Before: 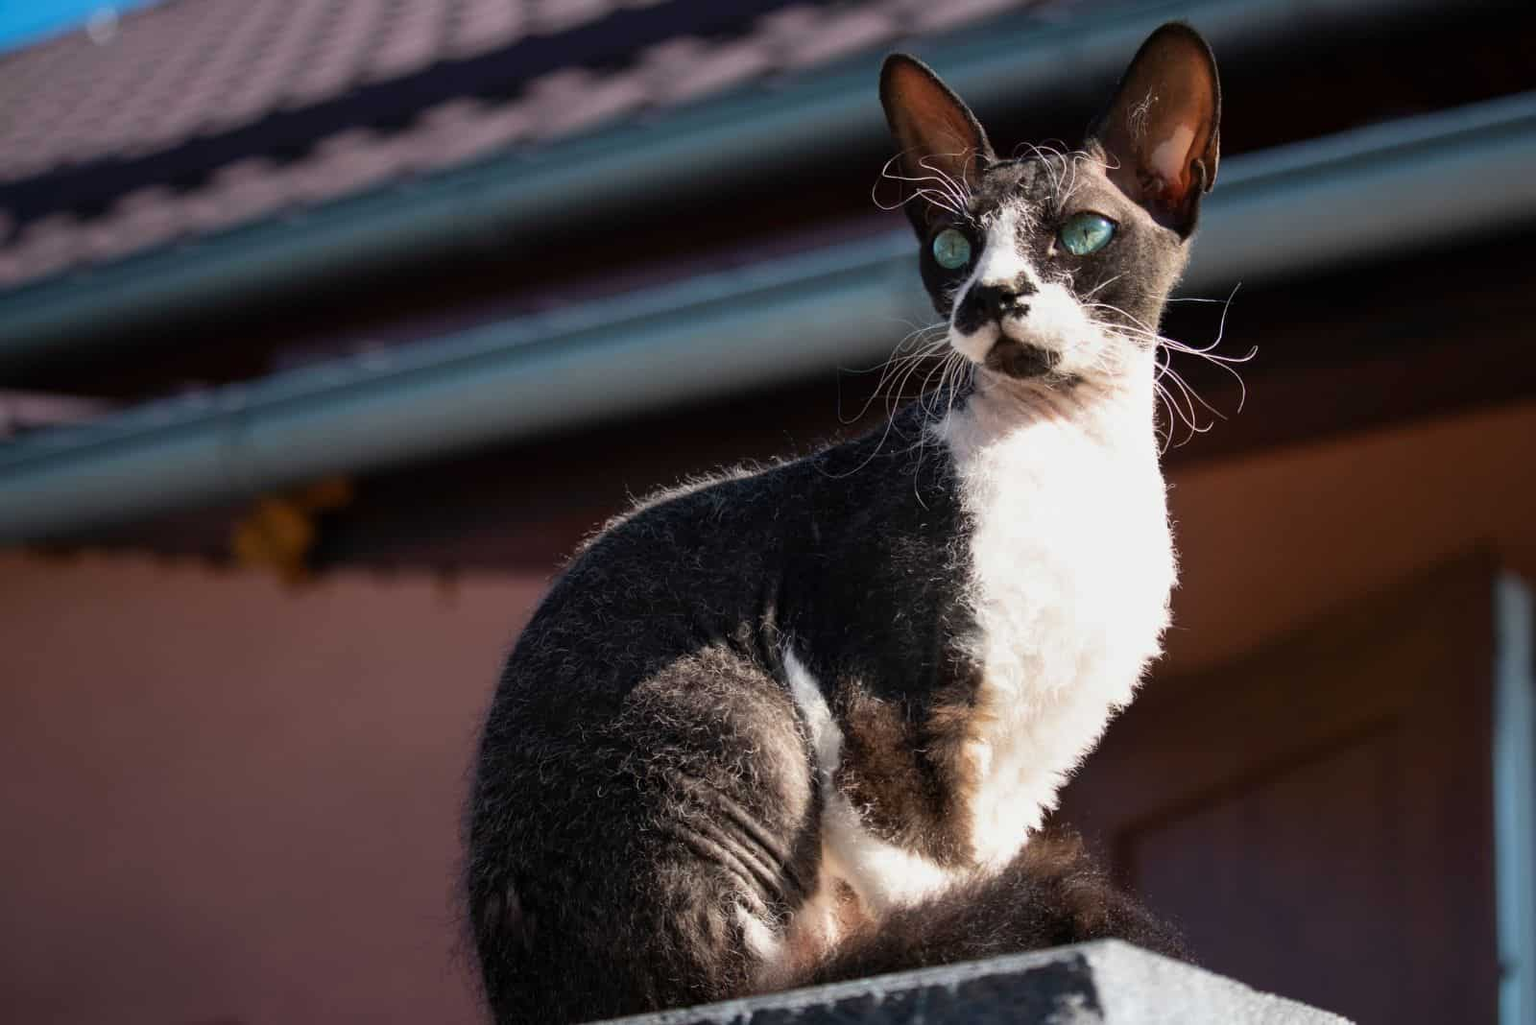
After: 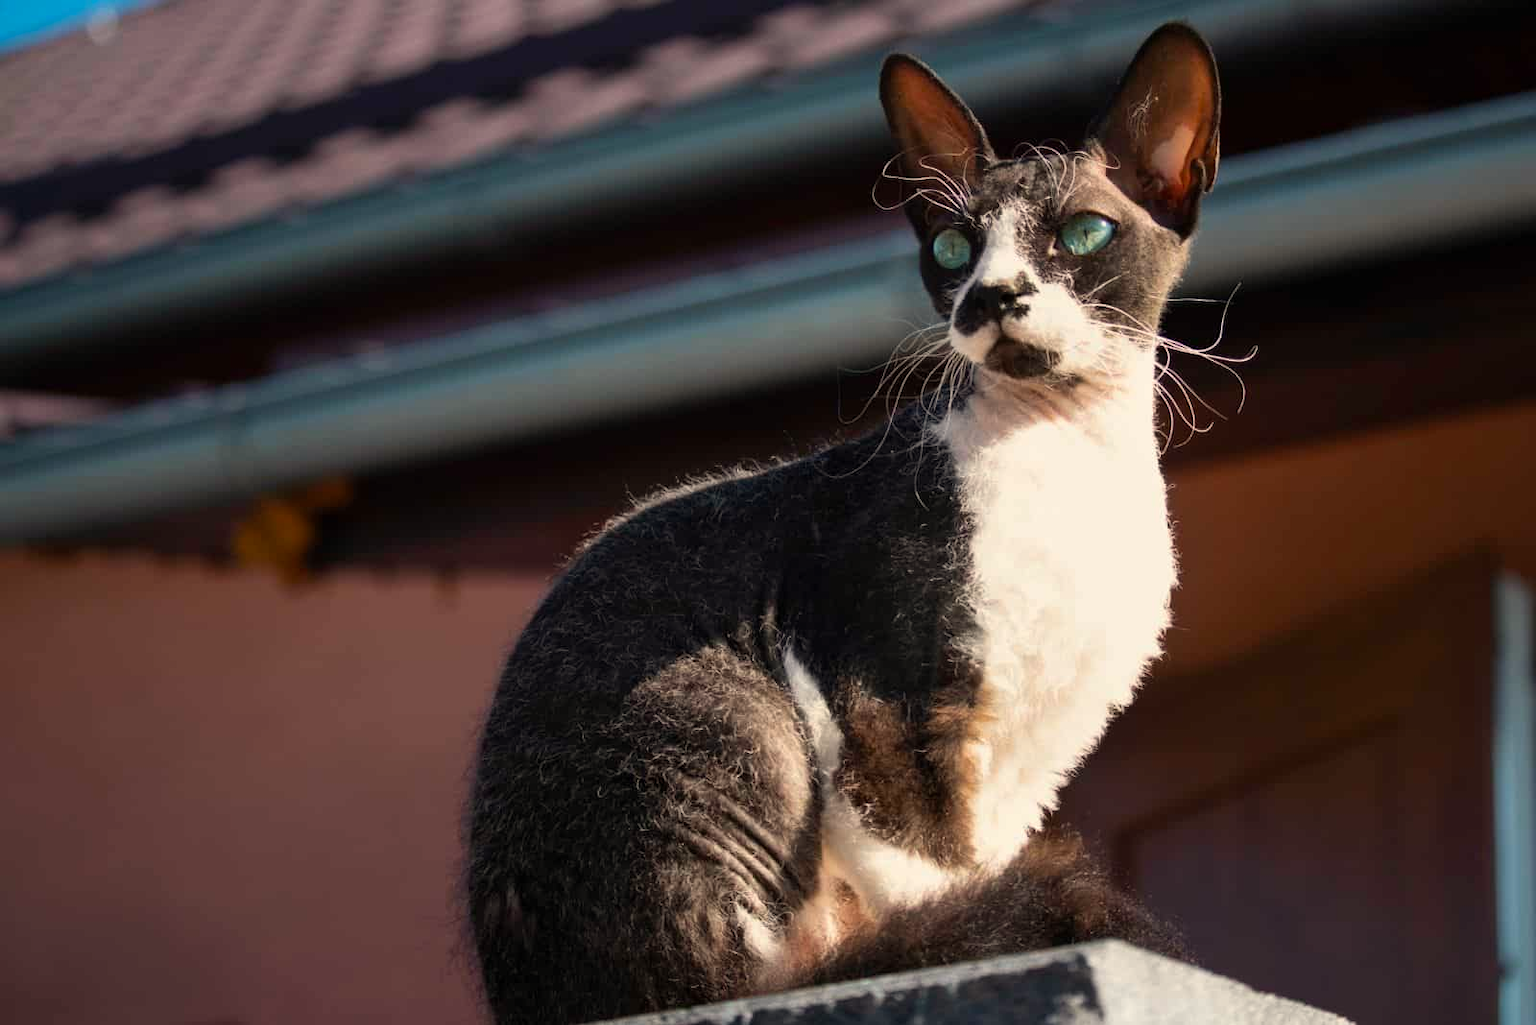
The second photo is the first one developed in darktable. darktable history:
white balance: red 1.045, blue 0.932
color balance: output saturation 110%
